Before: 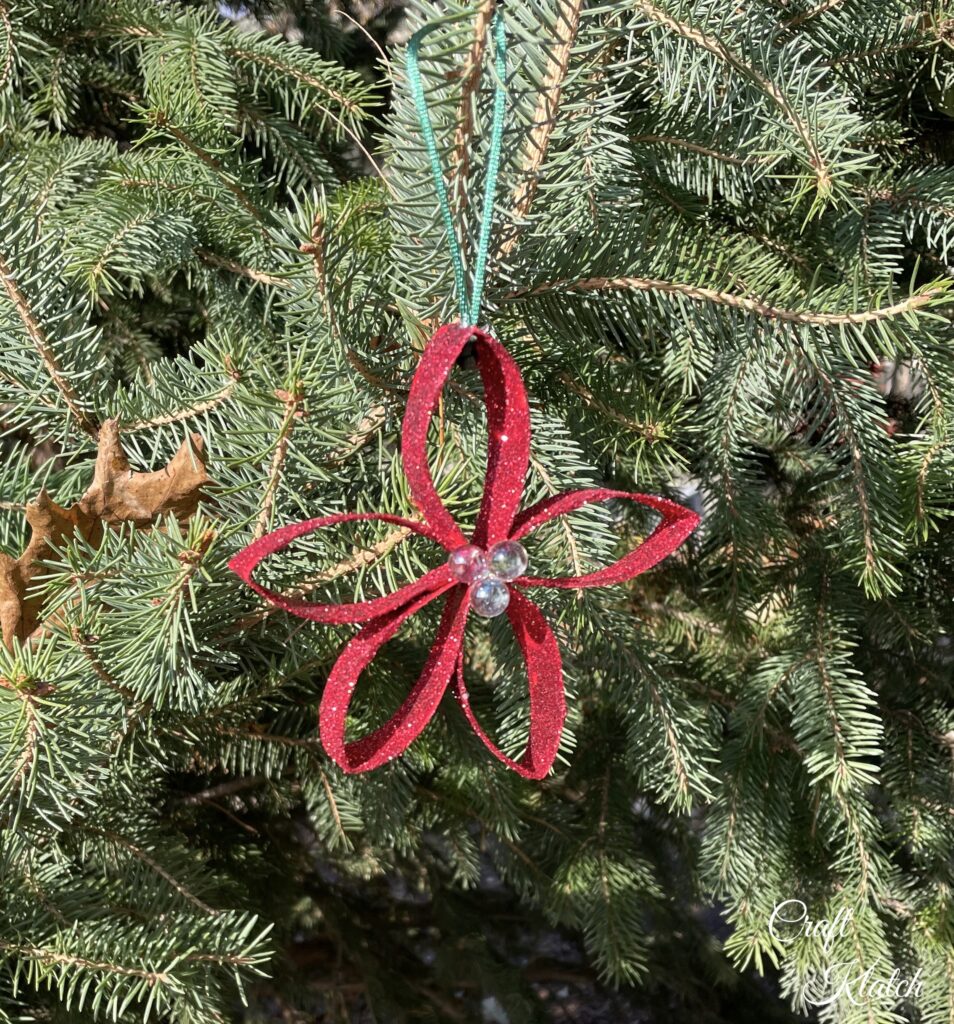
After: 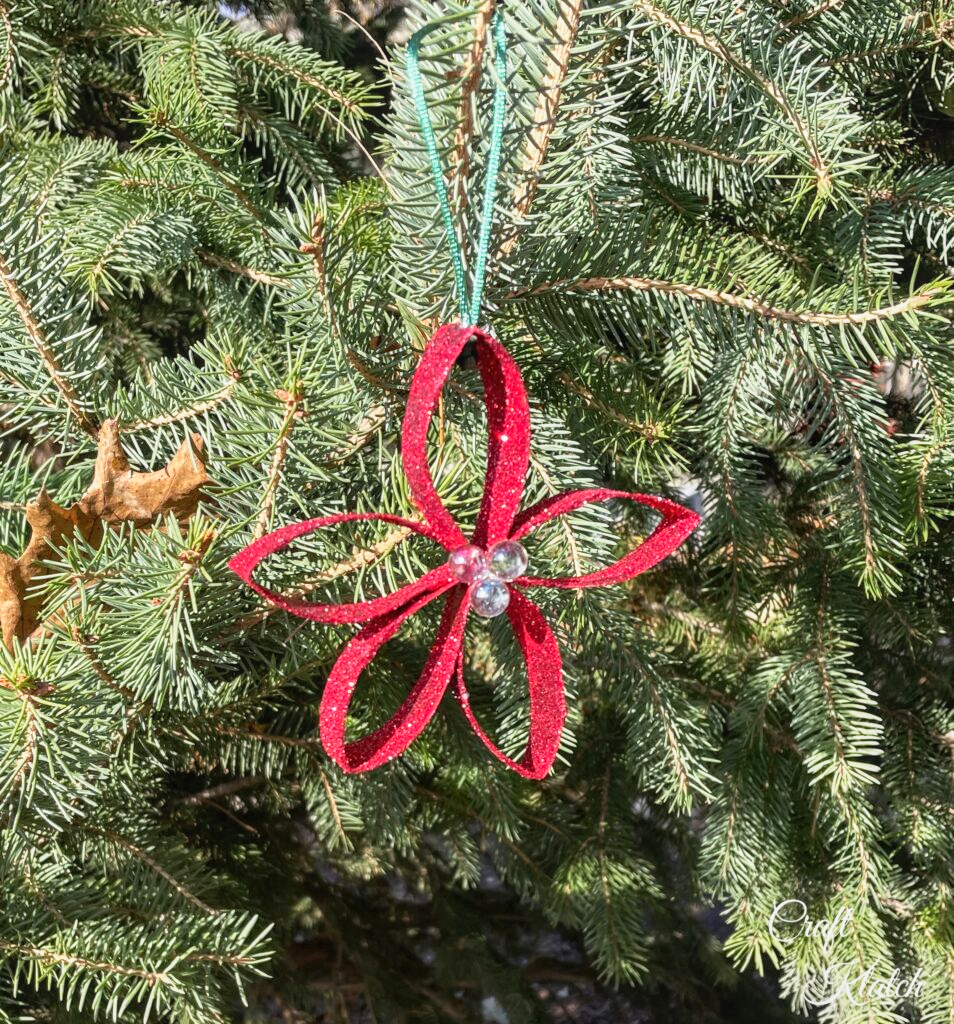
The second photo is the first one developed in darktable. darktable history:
exposure: exposure -0.001 EV, compensate highlight preservation false
base curve: curves: ch0 [(0, 0) (0.688, 0.865) (1, 1)], preserve colors none
contrast brightness saturation: saturation 0.123
local contrast: detail 109%
